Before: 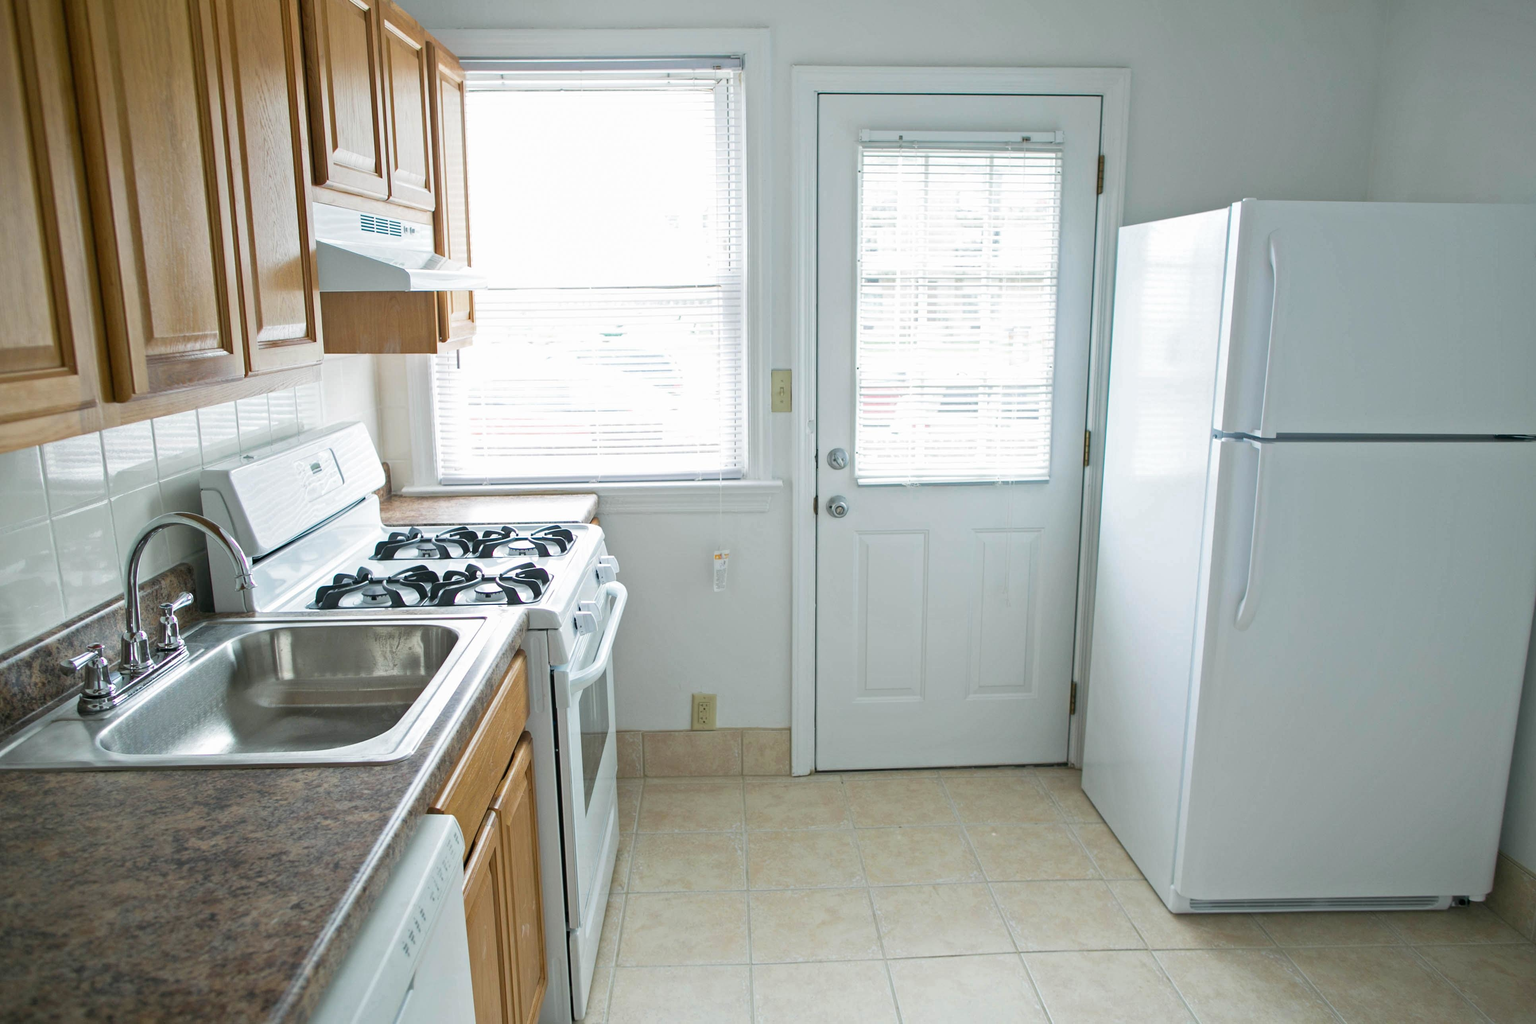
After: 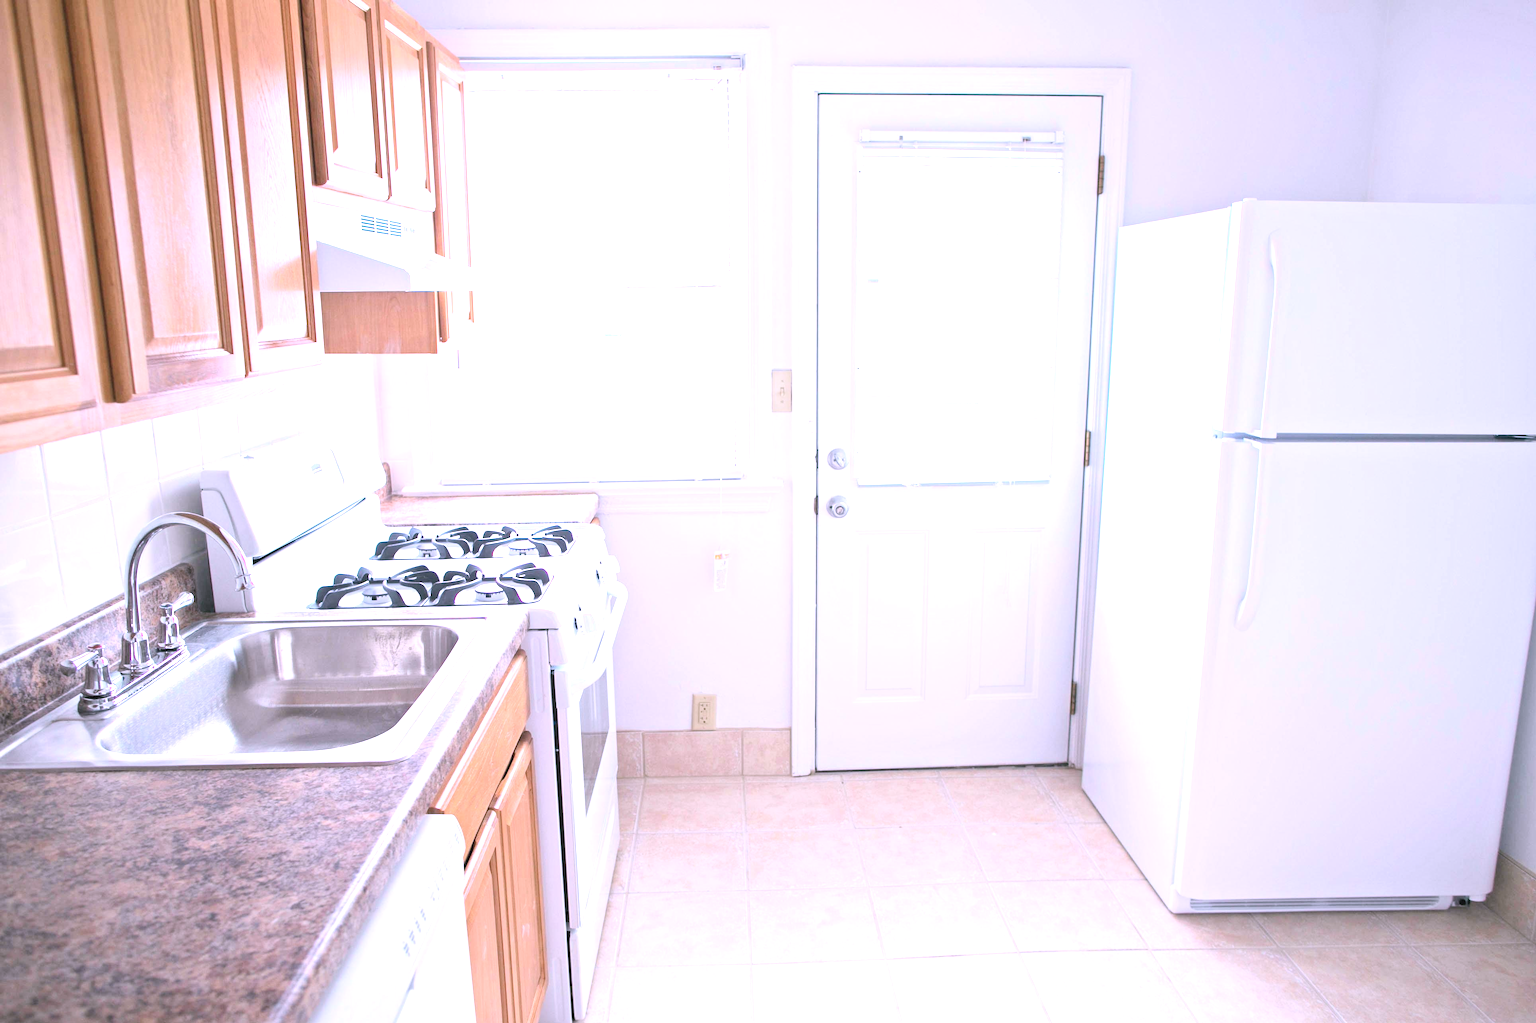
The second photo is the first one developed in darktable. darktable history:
exposure: black level correction 0, exposure 1.199 EV, compensate exposure bias true, compensate highlight preservation false
contrast brightness saturation: contrast 0.141, brightness 0.225
color correction: highlights a* 15.49, highlights b* -20.75
